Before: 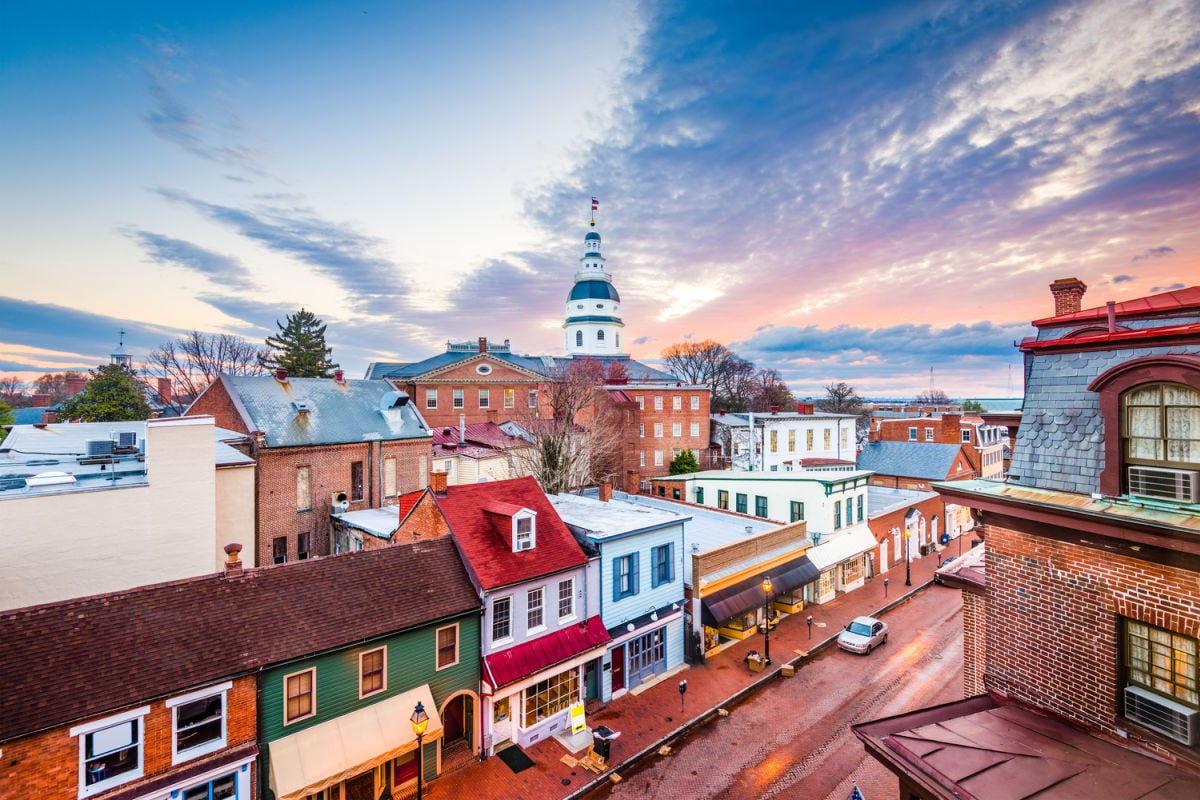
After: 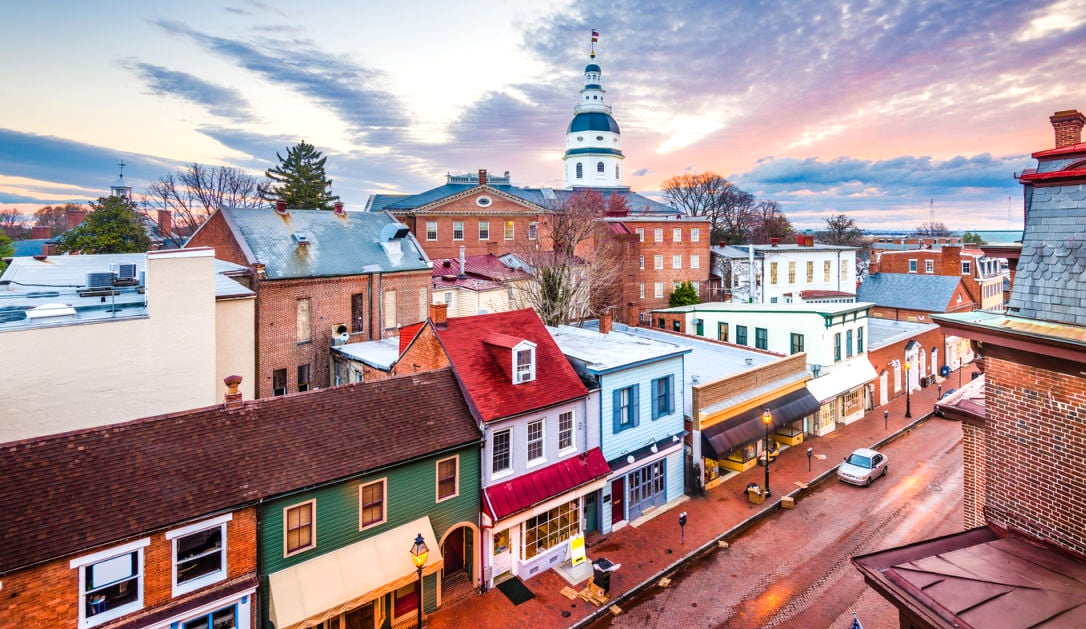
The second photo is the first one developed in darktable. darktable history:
shadows and highlights: shadows 29.22, highlights -29.6, low approximation 0.01, soften with gaussian
exposure: exposure 0.152 EV, compensate highlight preservation false
crop: top 21.115%, right 9.443%, bottom 0.209%
